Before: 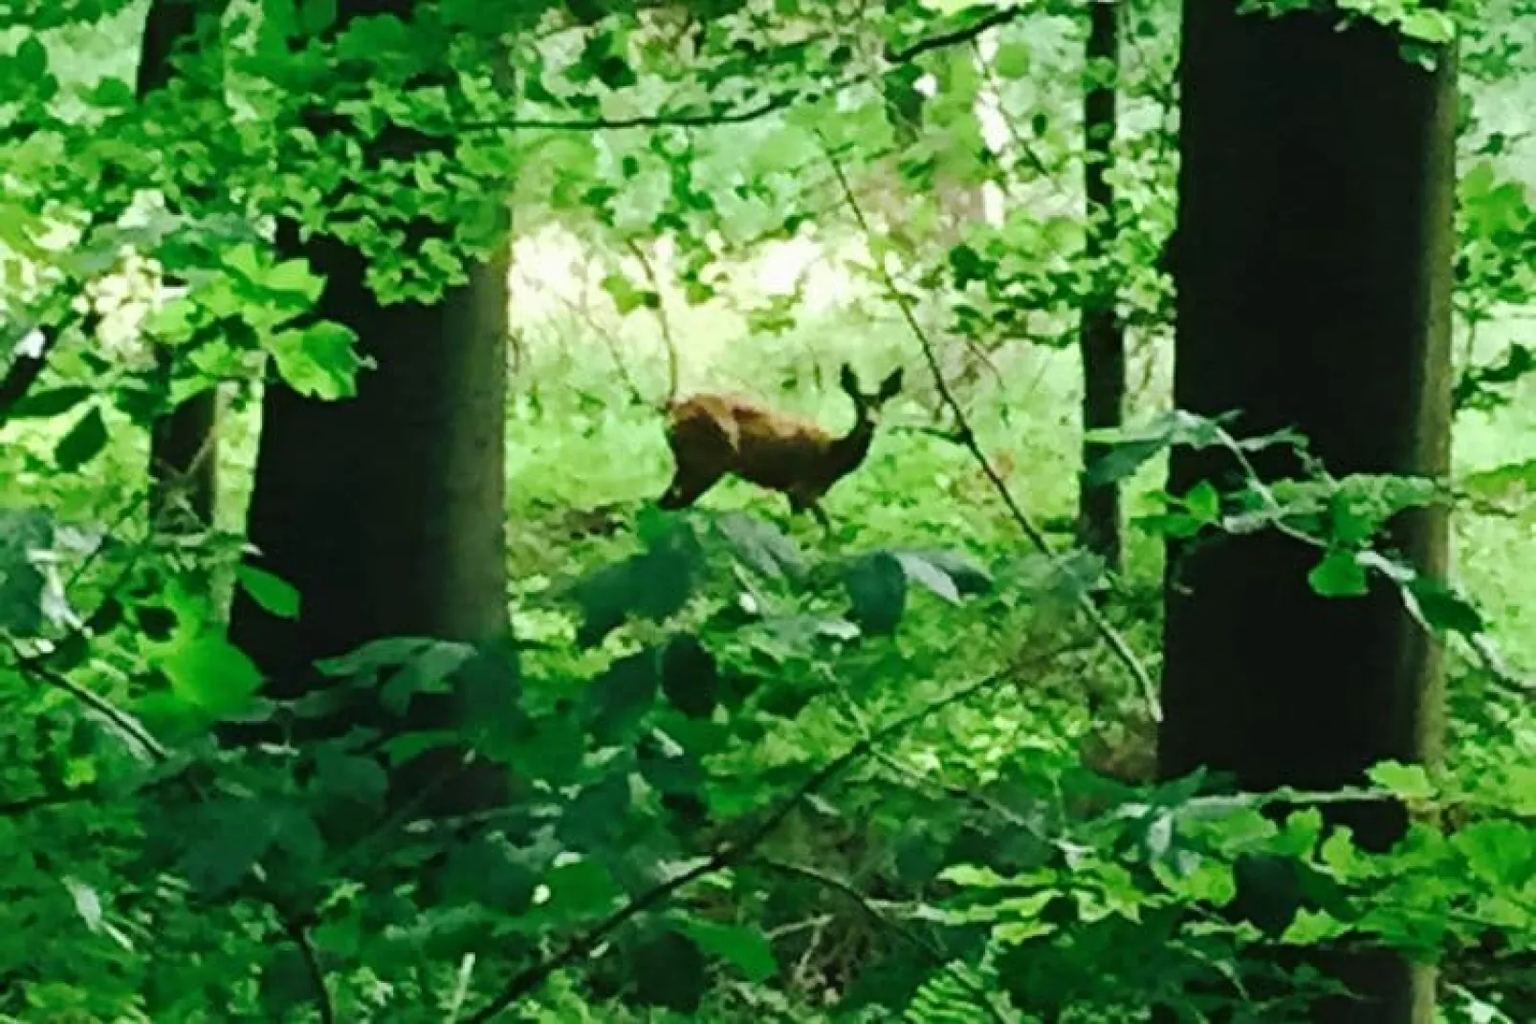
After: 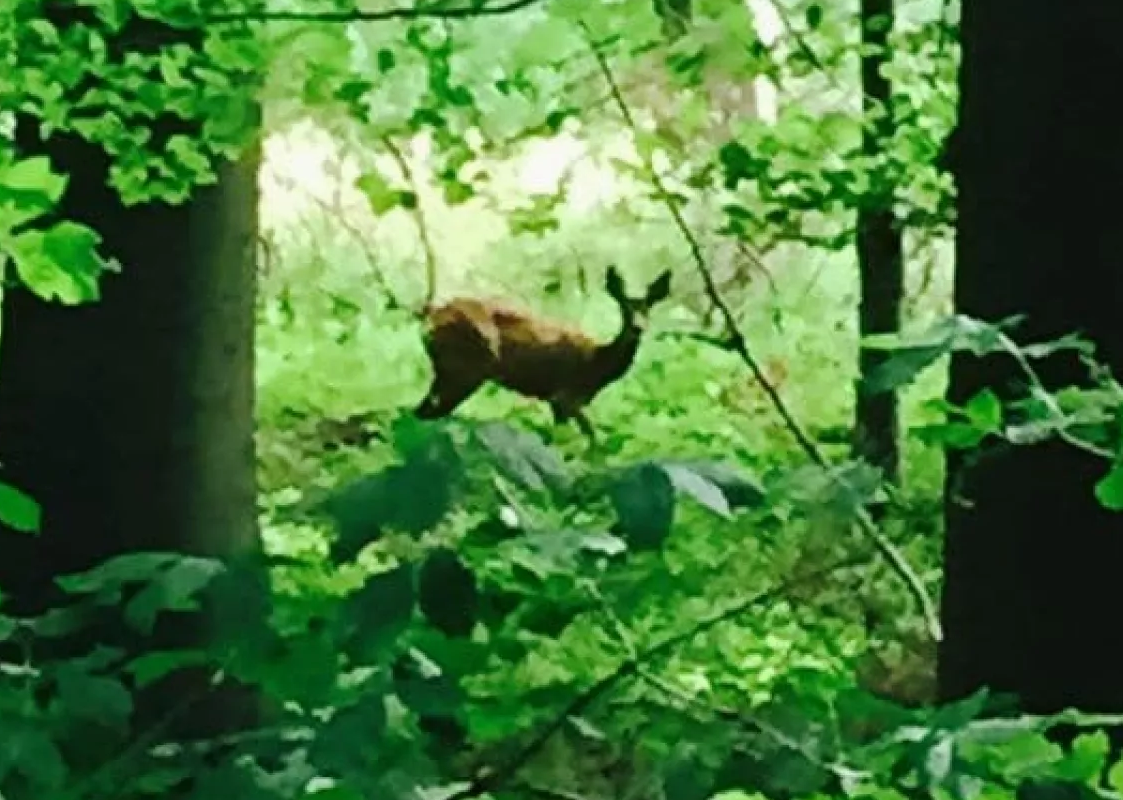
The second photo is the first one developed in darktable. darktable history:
crop and rotate: left 17.046%, top 10.659%, right 12.989%, bottom 14.553%
exposure: exposure -0.041 EV, compensate highlight preservation false
